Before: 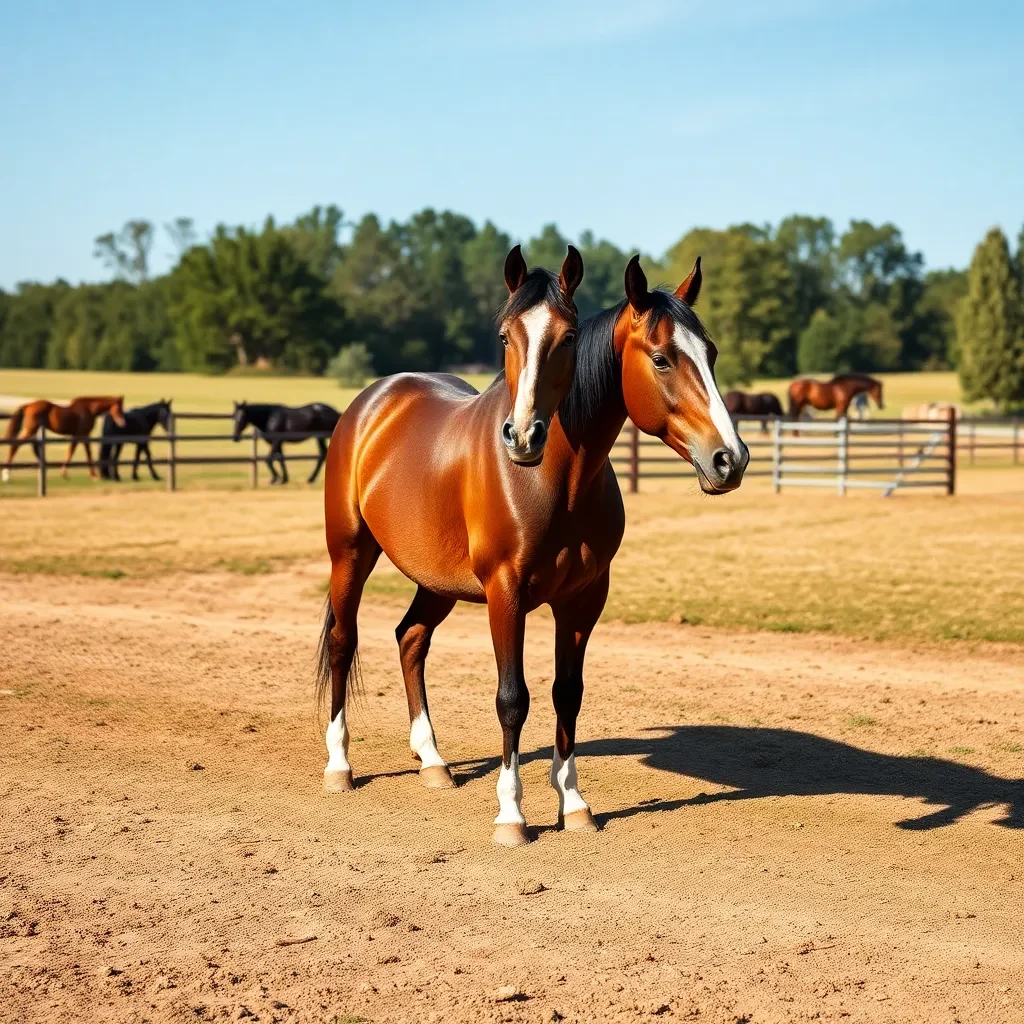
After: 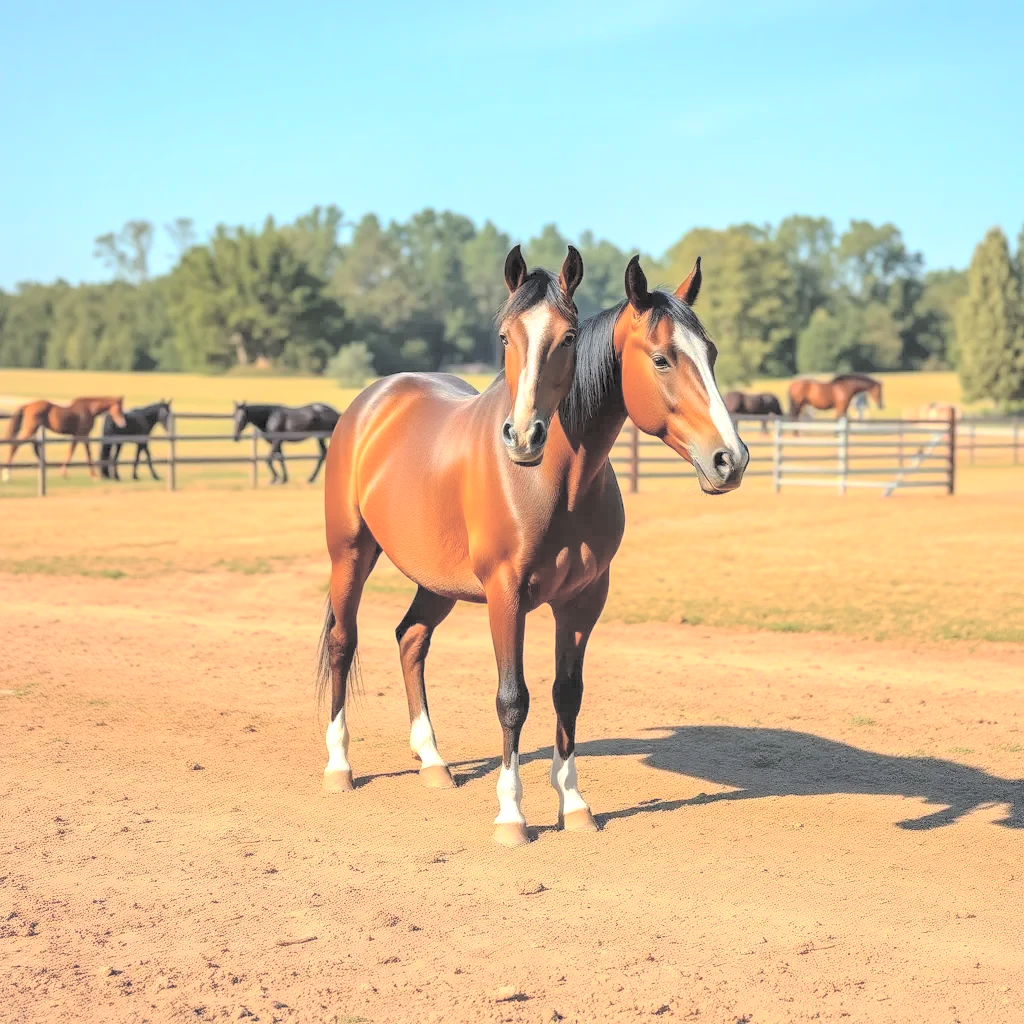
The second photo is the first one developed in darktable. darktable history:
local contrast: on, module defaults
contrast brightness saturation: brightness 1
base curve: curves: ch0 [(0, 0) (0.595, 0.418) (1, 1)], preserve colors none
